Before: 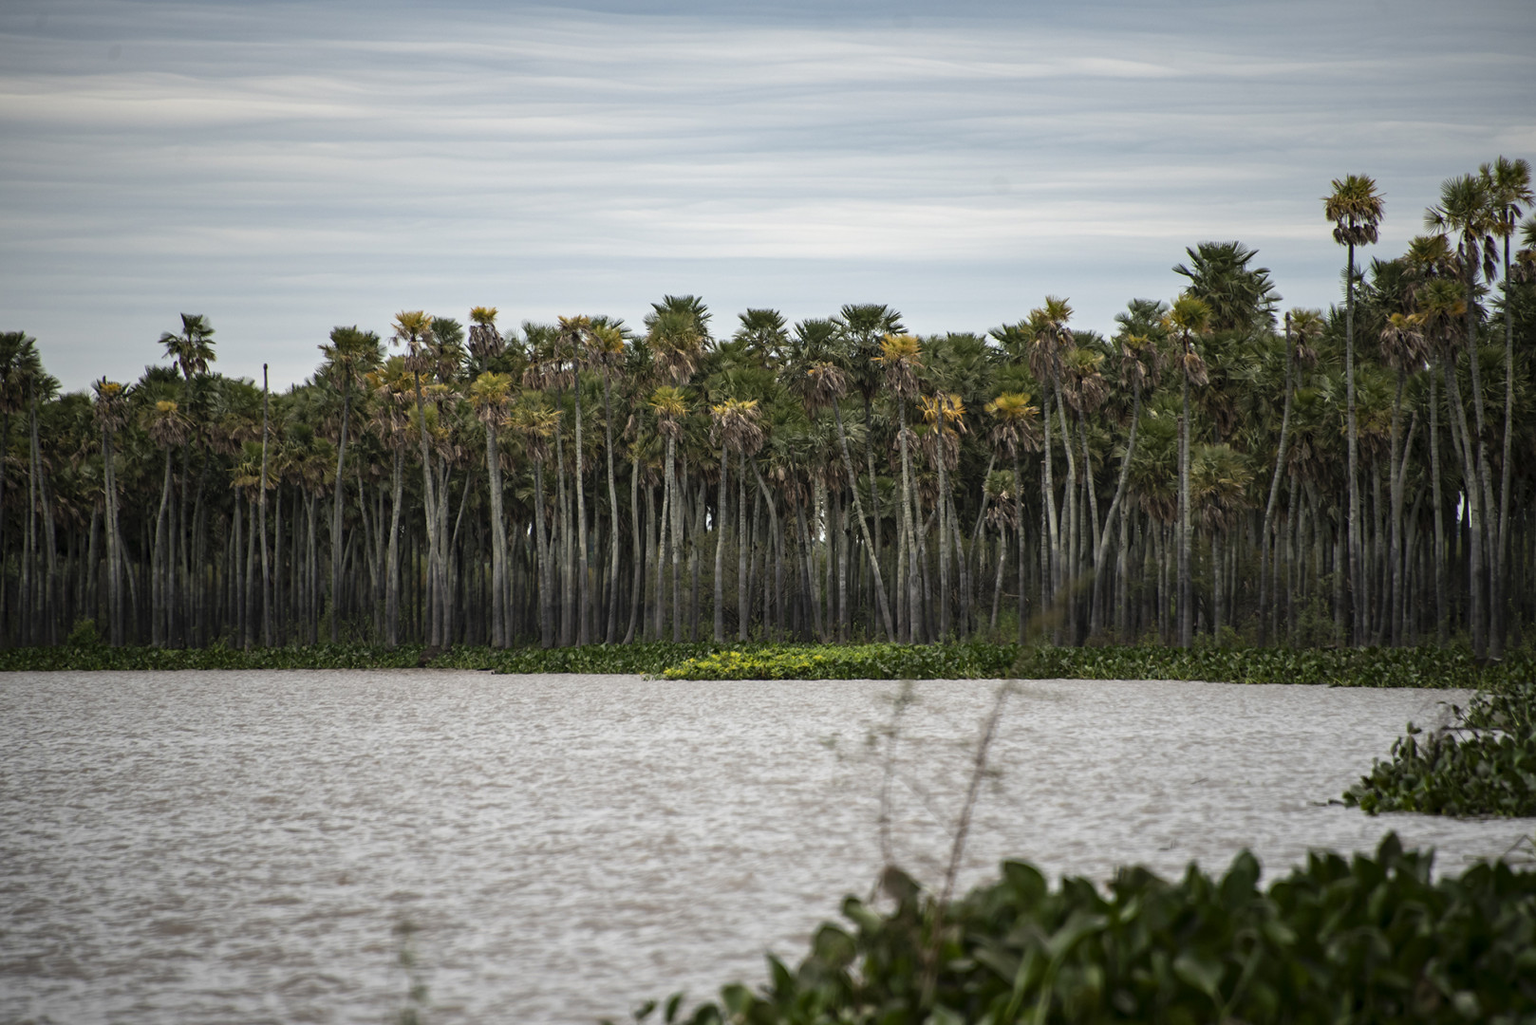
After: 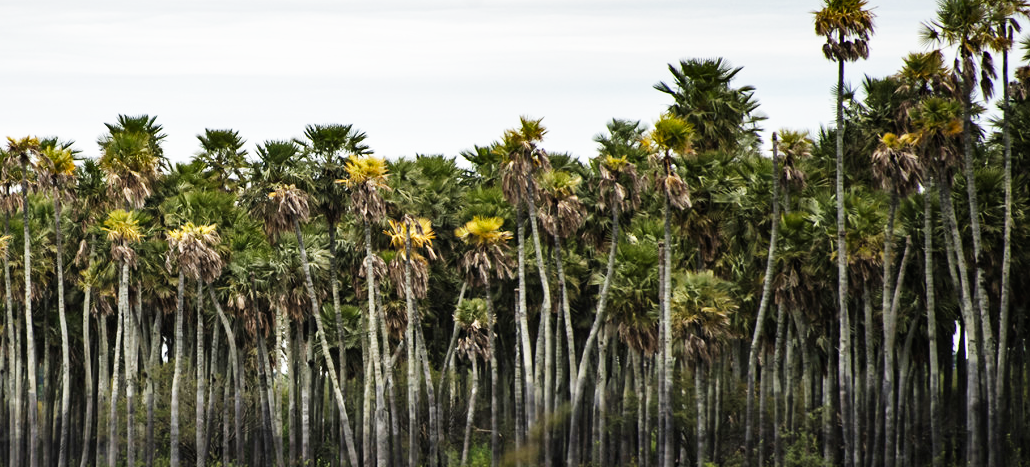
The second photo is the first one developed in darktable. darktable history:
shadows and highlights: shadows 30.63, highlights -63.22, shadows color adjustment 98%, highlights color adjustment 58.61%, soften with gaussian
base curve: curves: ch0 [(0, 0) (0.007, 0.004) (0.027, 0.03) (0.046, 0.07) (0.207, 0.54) (0.442, 0.872) (0.673, 0.972) (1, 1)], preserve colors none
crop: left 36.005%, top 18.293%, right 0.31%, bottom 38.444%
